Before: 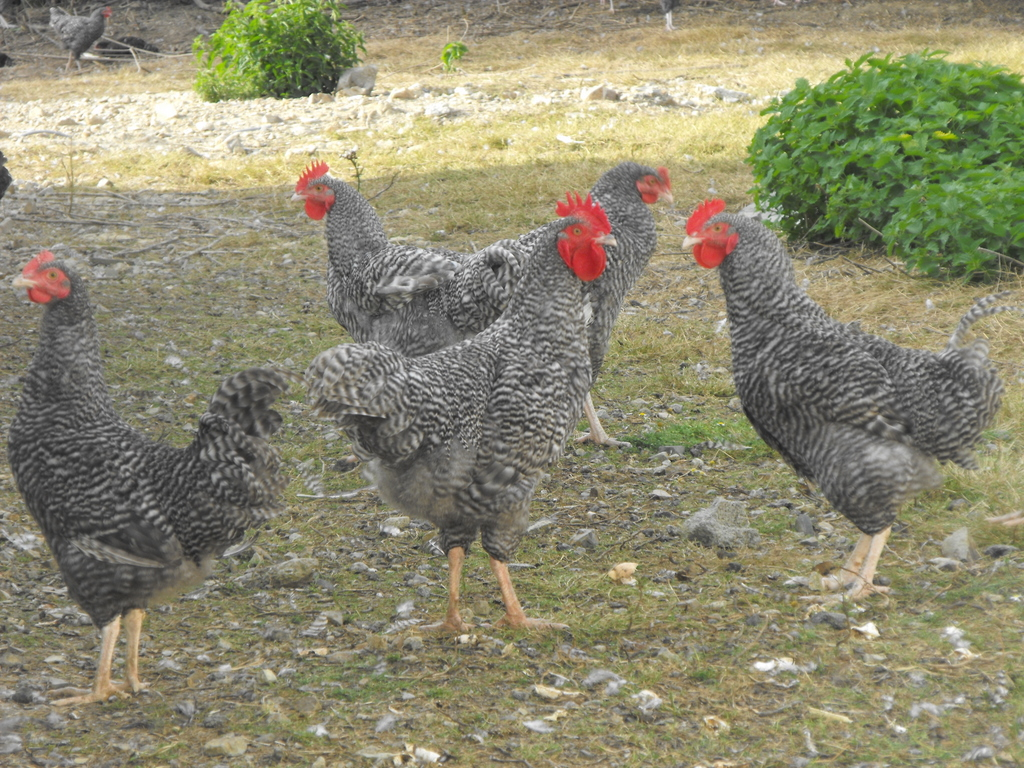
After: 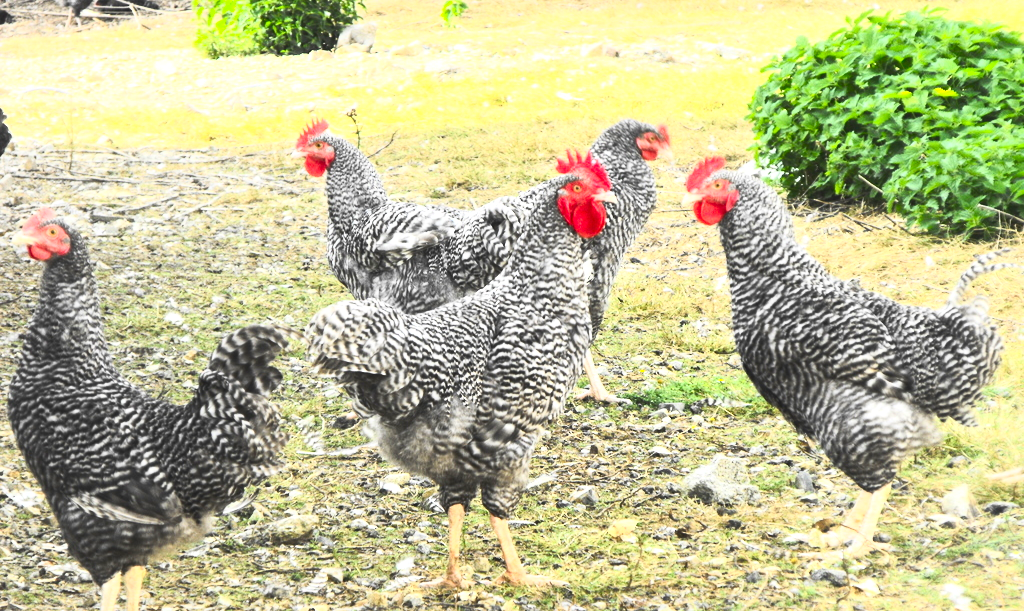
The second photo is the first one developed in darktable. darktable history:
crop and rotate: top 5.669%, bottom 14.768%
local contrast: mode bilateral grid, contrast 30, coarseness 25, midtone range 0.2
contrast brightness saturation: contrast 0.844, brightness 0.591, saturation 0.583
